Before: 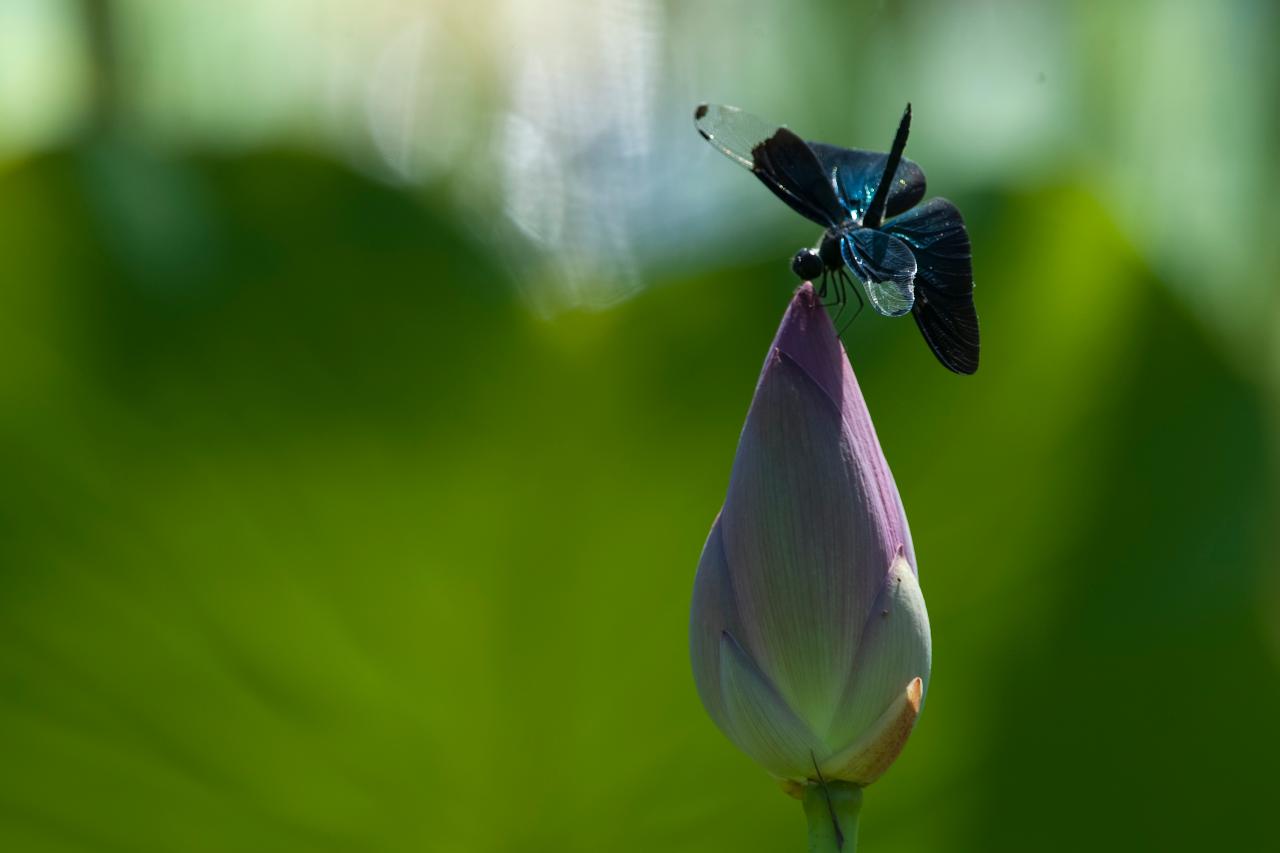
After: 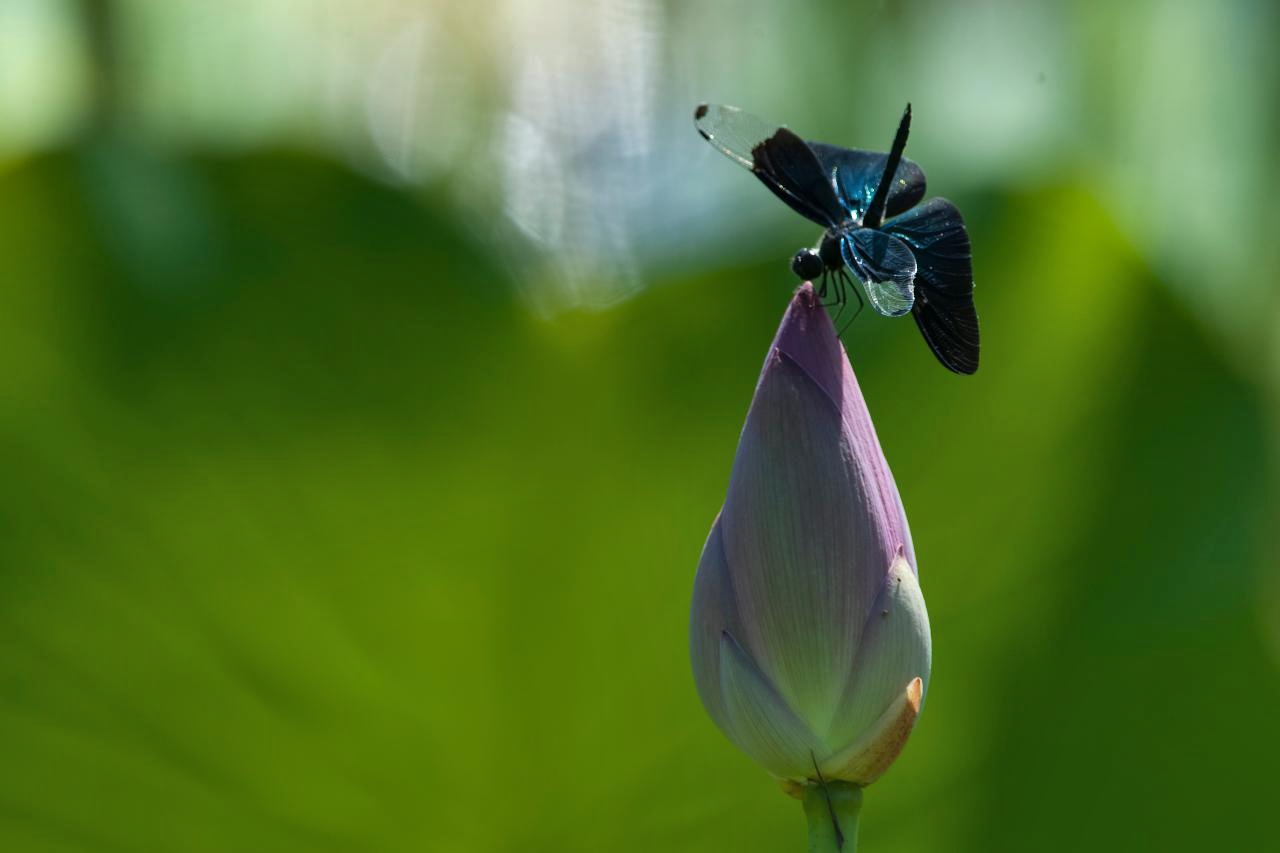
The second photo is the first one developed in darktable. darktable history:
shadows and highlights: shadows 53.22, soften with gaussian
